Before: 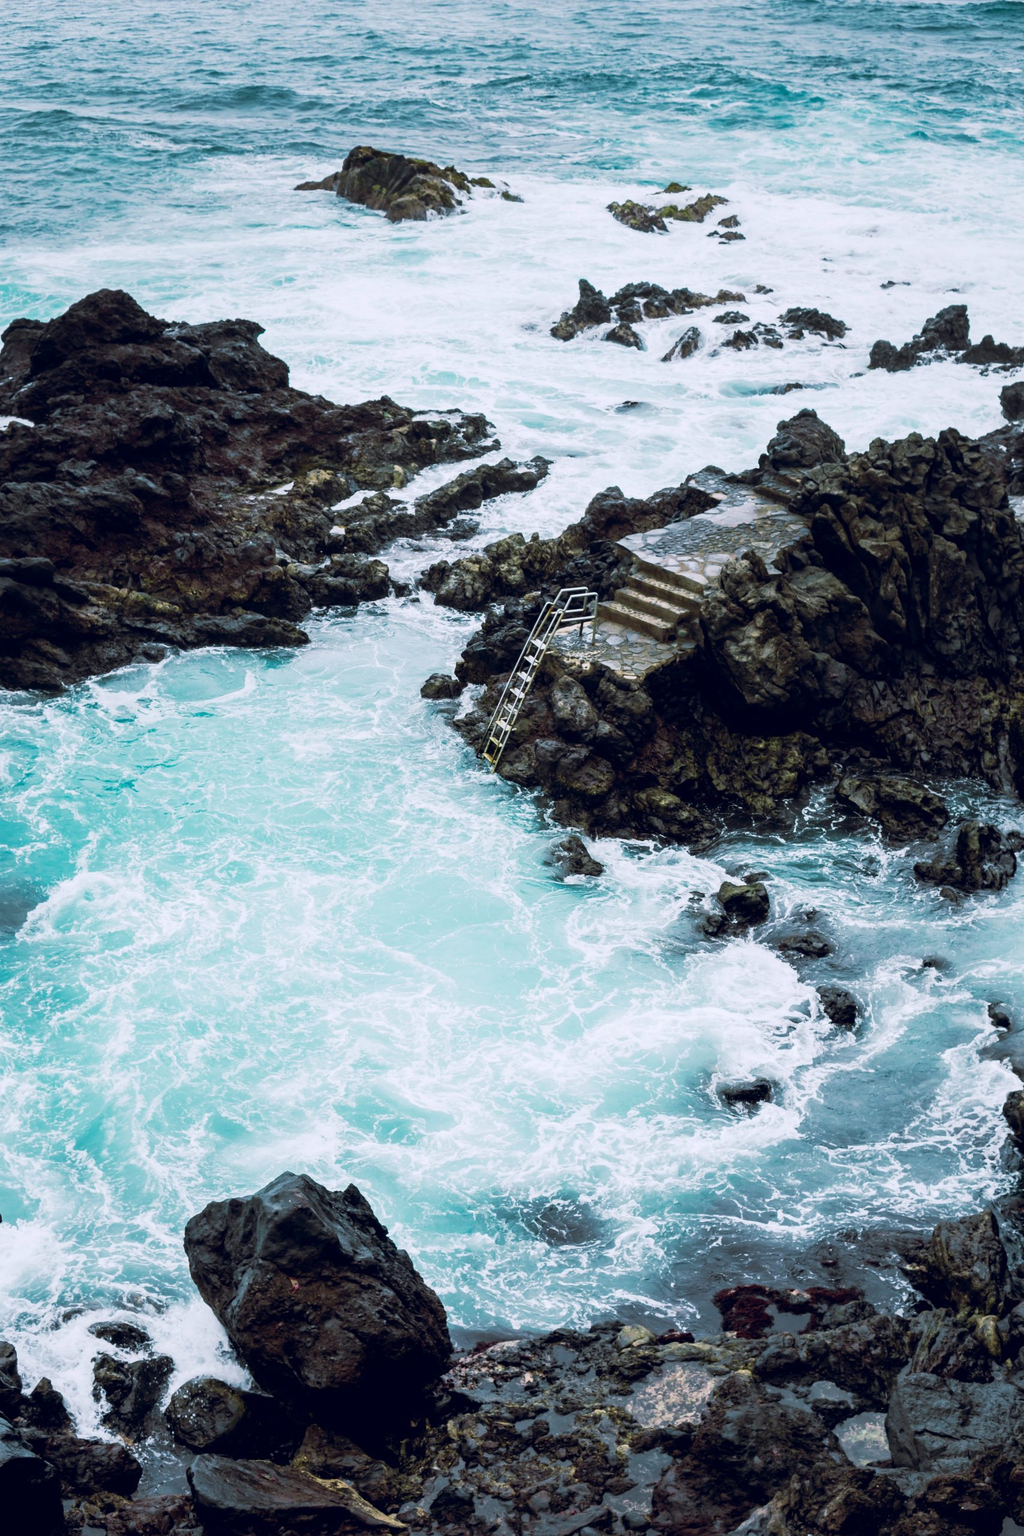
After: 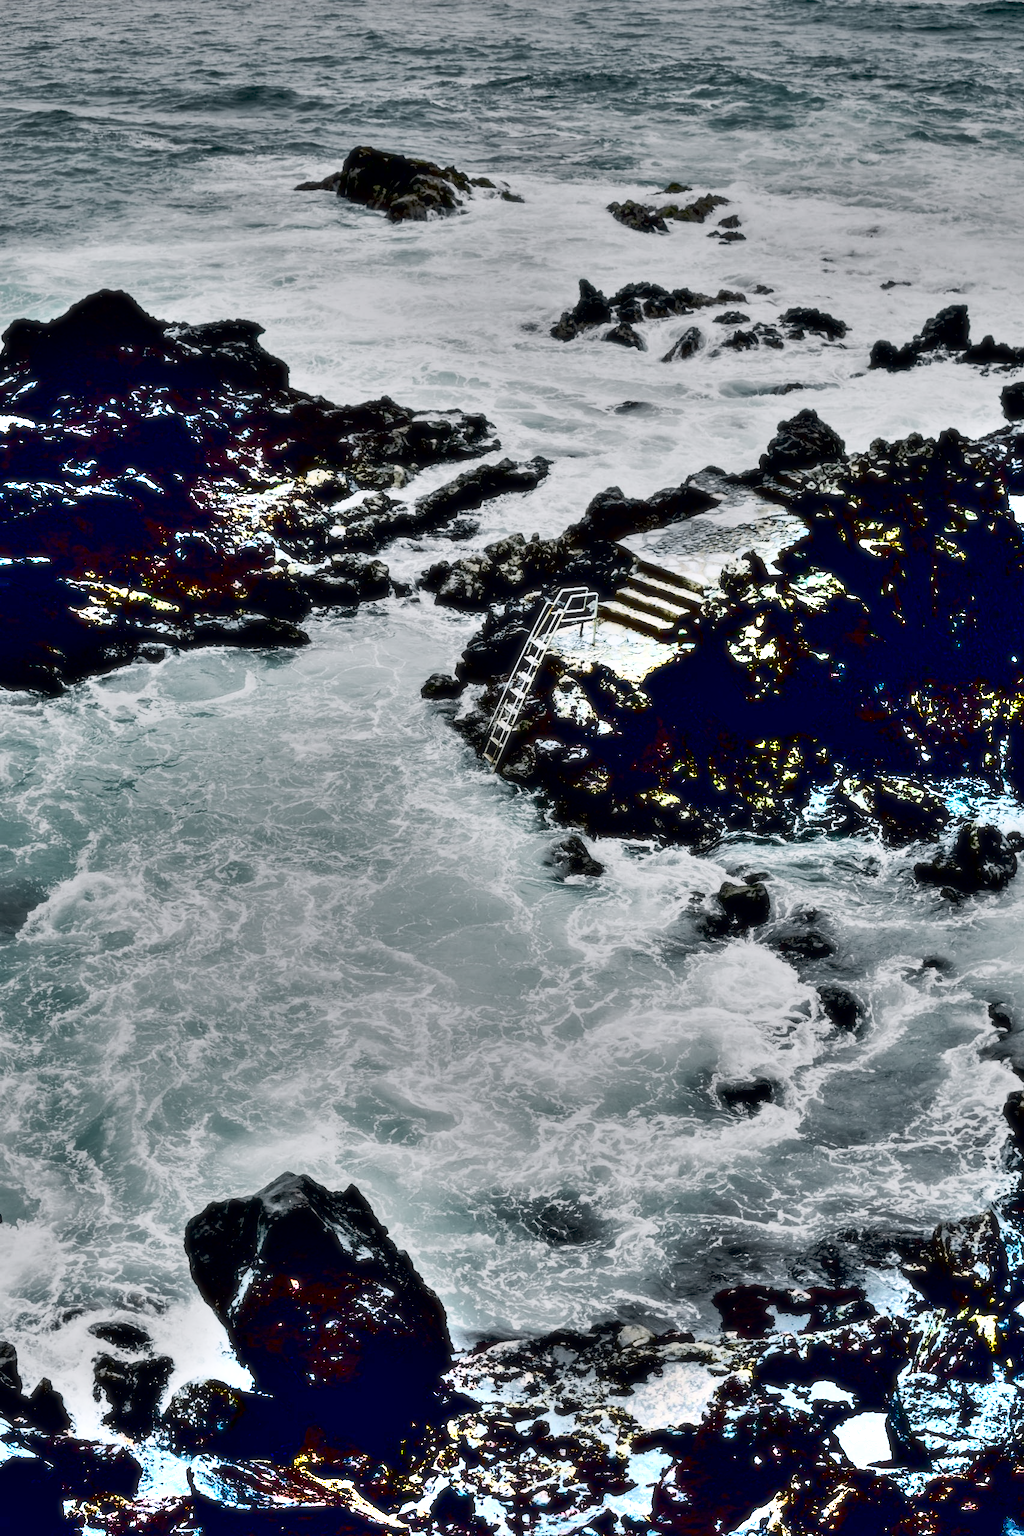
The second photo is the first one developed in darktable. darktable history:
color correction: saturation 0.3
shadows and highlights: shadows 80.73, white point adjustment -9.07, highlights -61.46, soften with gaussian
local contrast: mode bilateral grid, contrast 20, coarseness 50, detail 132%, midtone range 0.2
exposure: black level correction 0.056, compensate highlight preservation false
soften: size 10%, saturation 50%, brightness 0.2 EV, mix 10%
